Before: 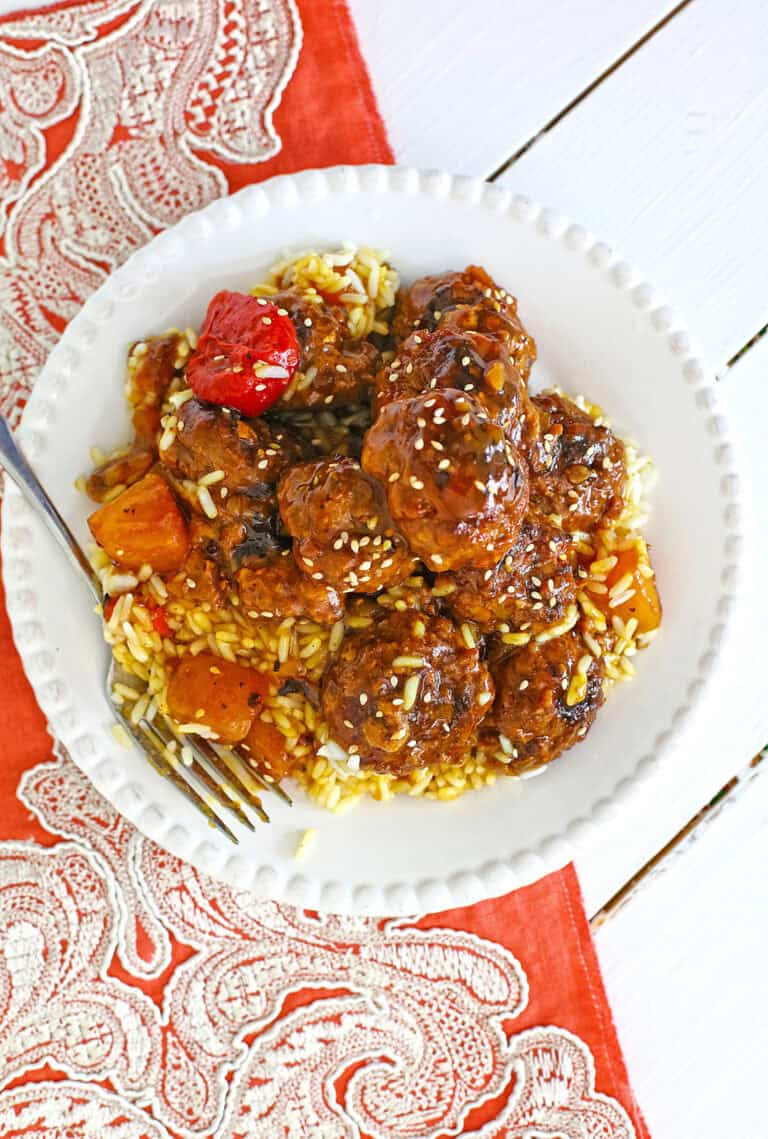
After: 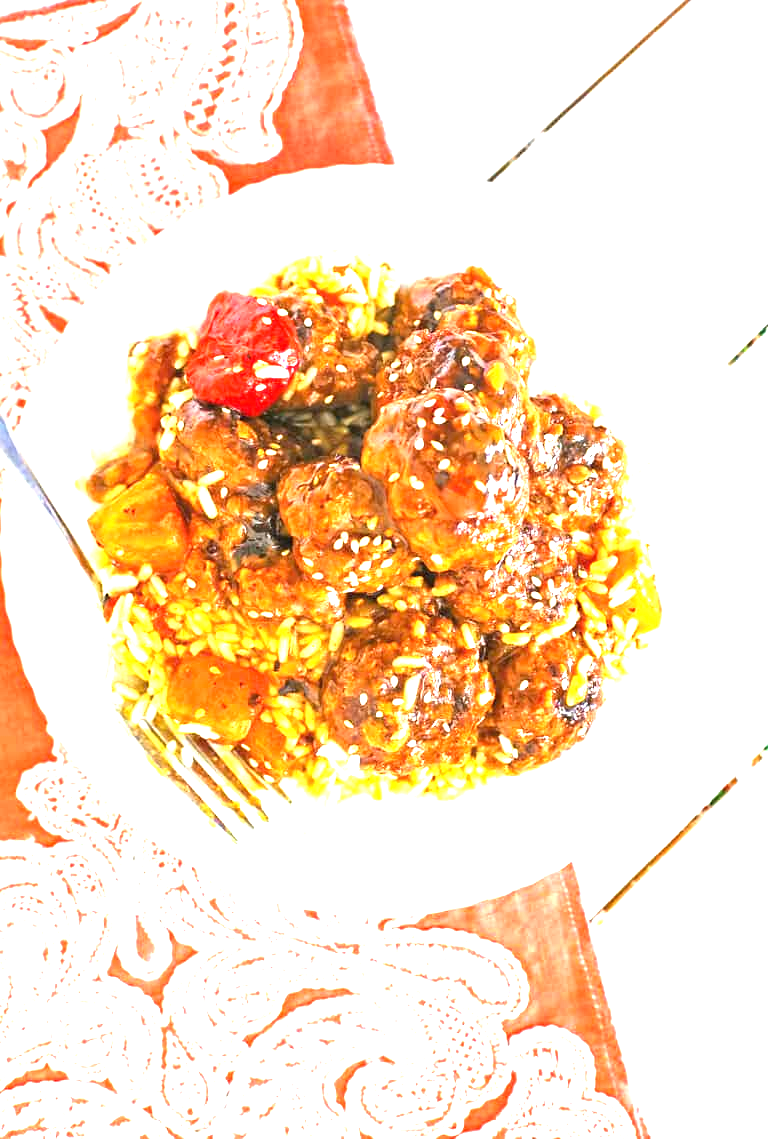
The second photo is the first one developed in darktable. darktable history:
exposure: black level correction 0, exposure 1.978 EV, compensate exposure bias true, compensate highlight preservation false
